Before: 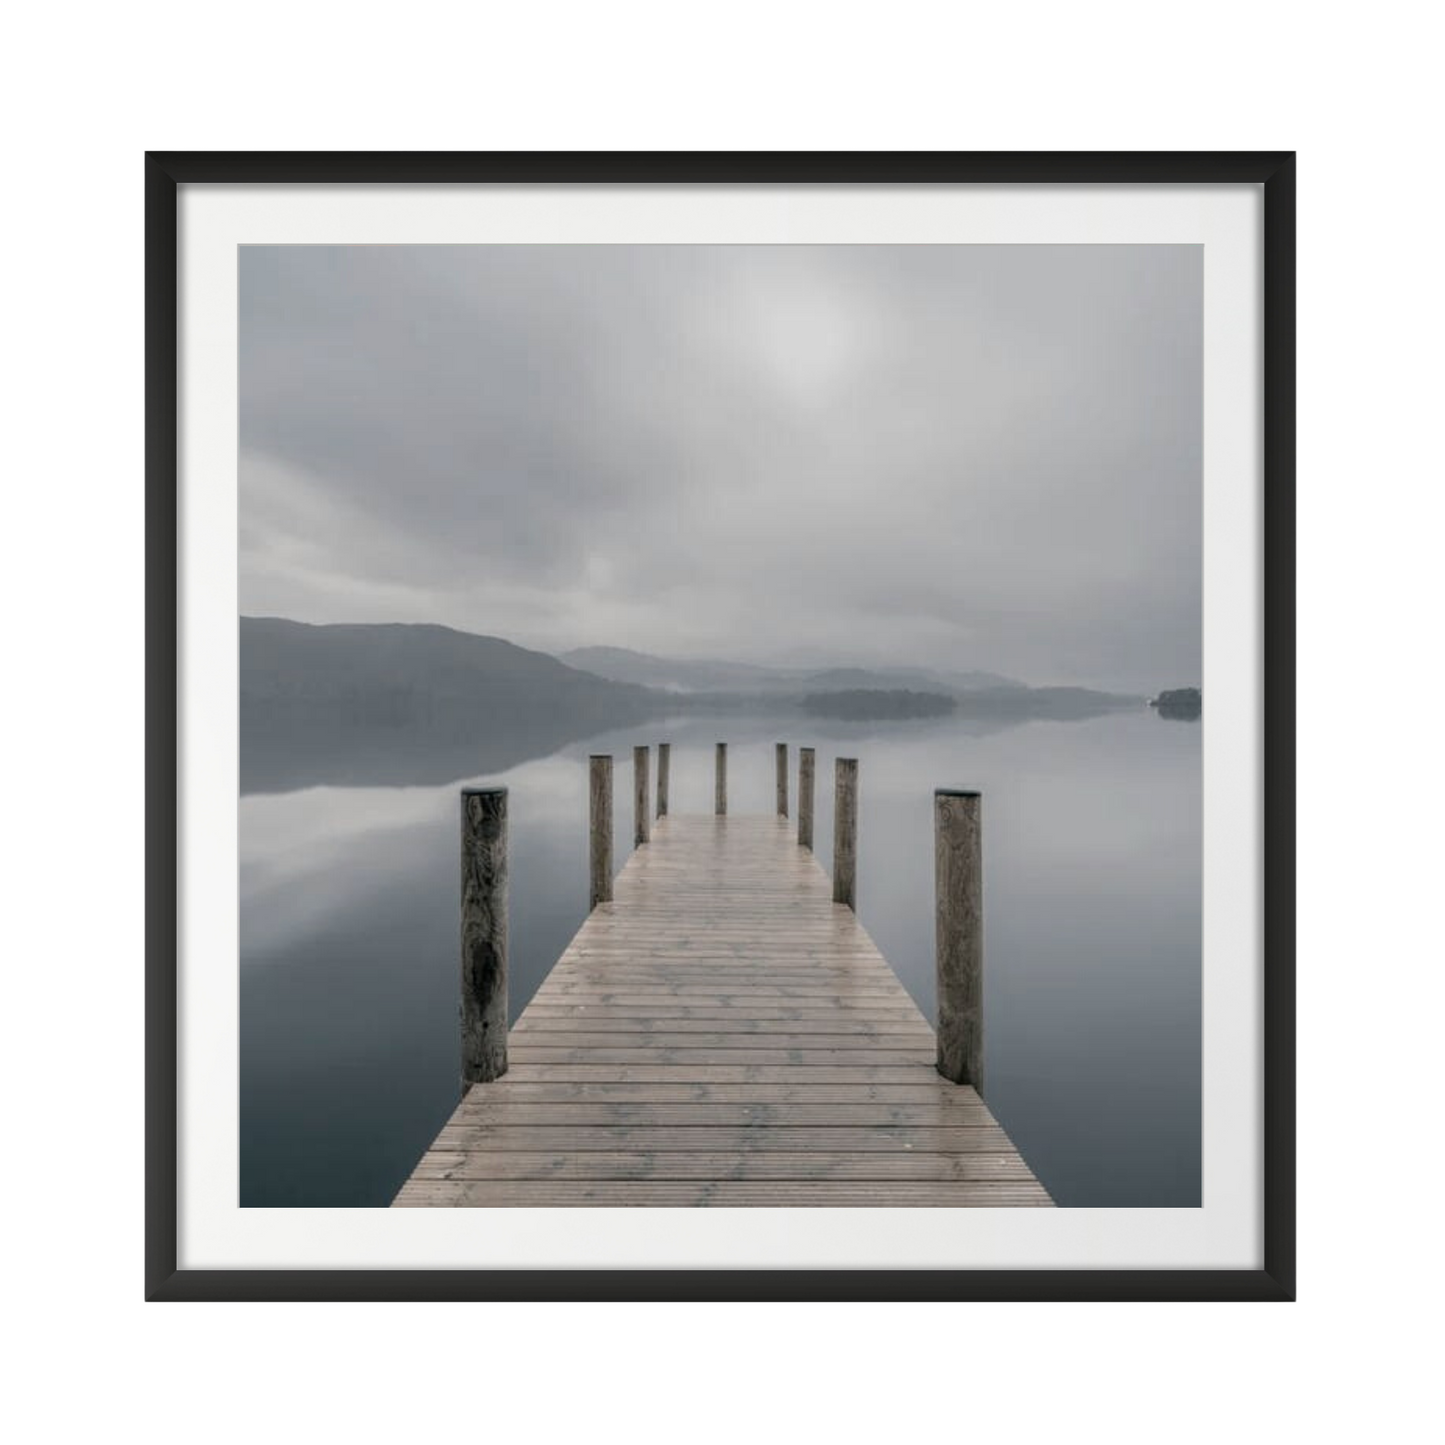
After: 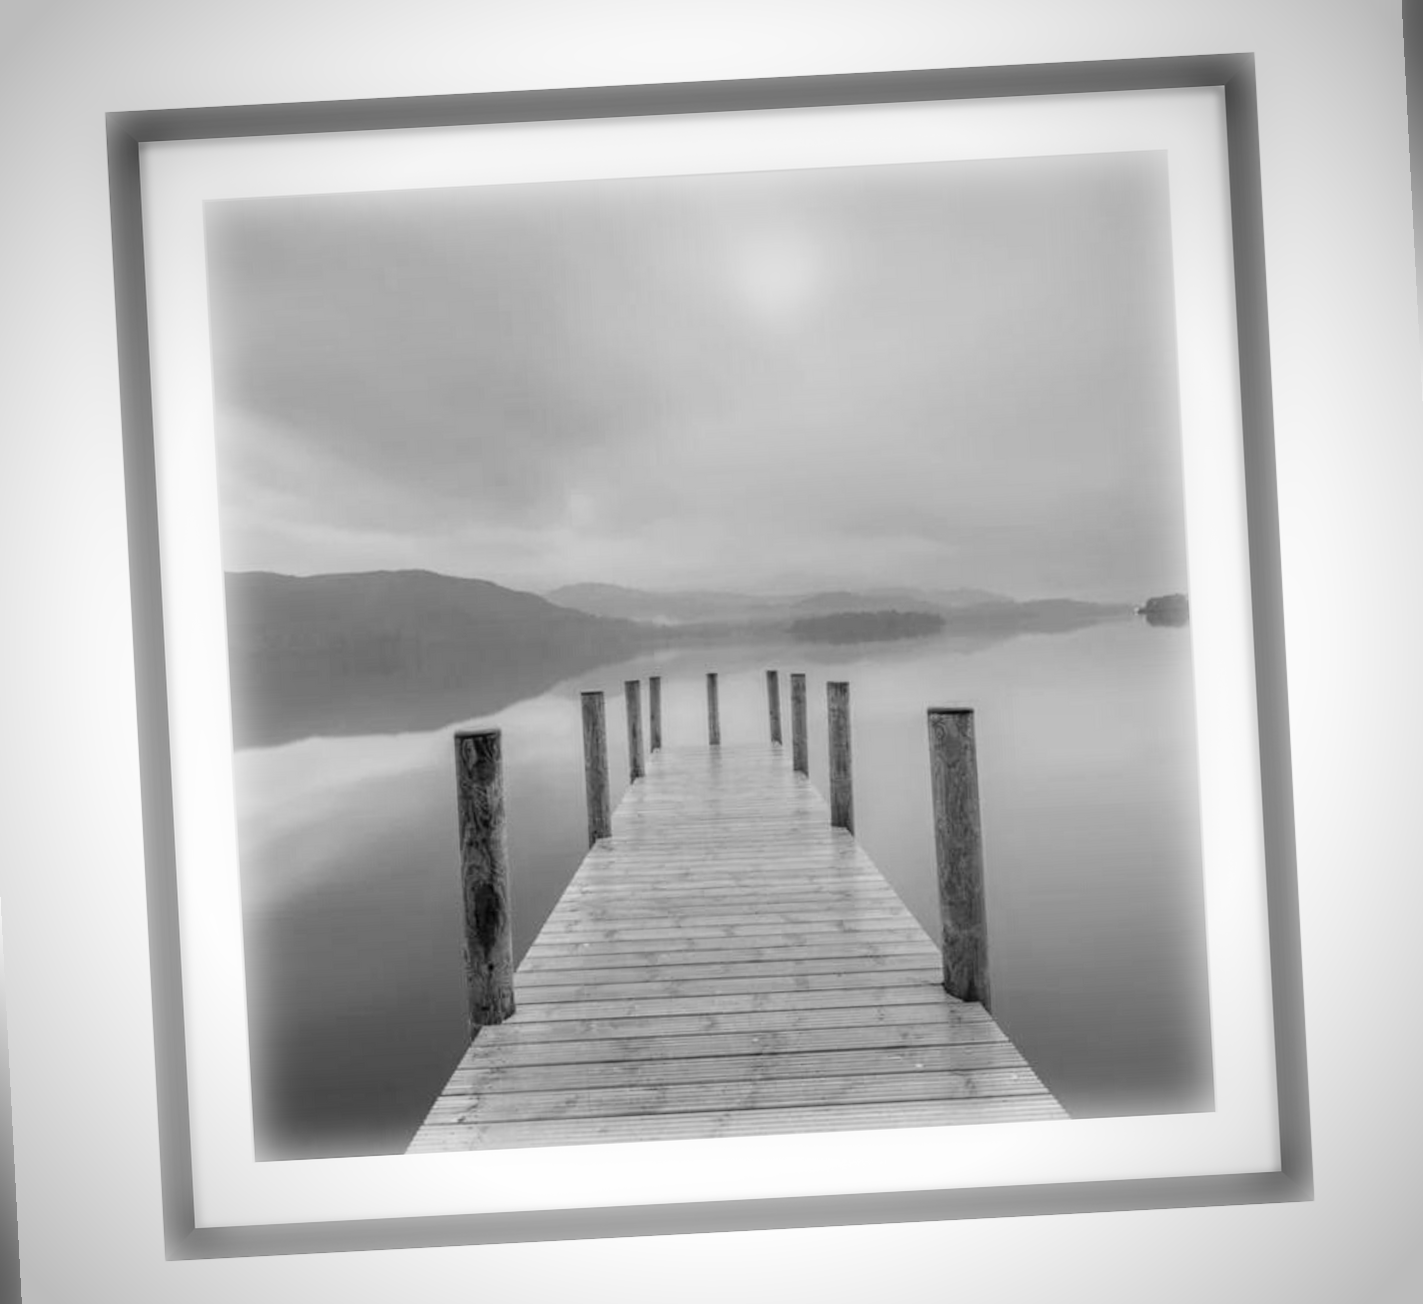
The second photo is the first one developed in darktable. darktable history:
graduated density: on, module defaults
haze removal: adaptive false
monochrome: on, module defaults
contrast brightness saturation: contrast 0.2, brightness 0.2, saturation 0.8
rotate and perspective: rotation -3°, crop left 0.031, crop right 0.968, crop top 0.07, crop bottom 0.93
vignetting: on, module defaults
bloom: size 5%, threshold 95%, strength 15%
